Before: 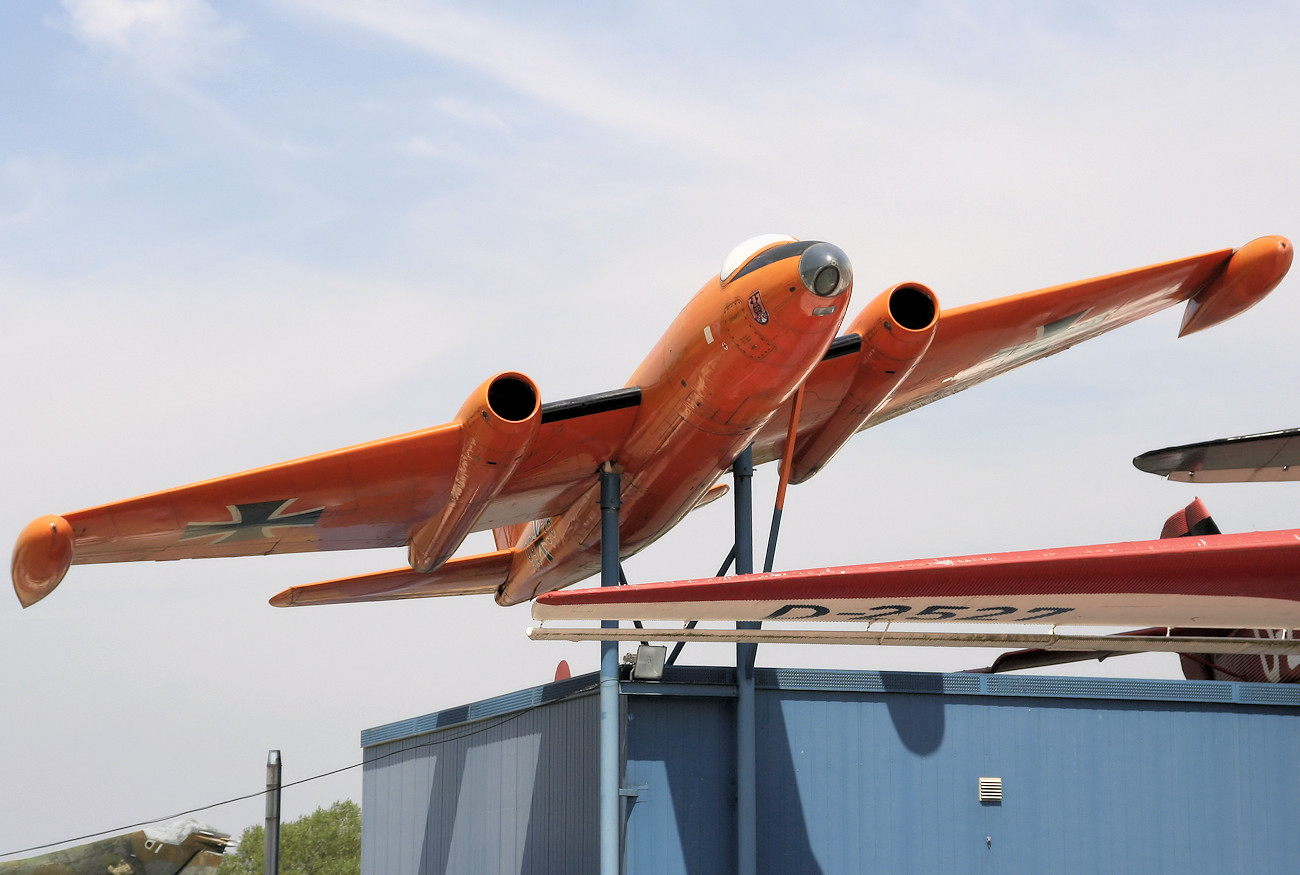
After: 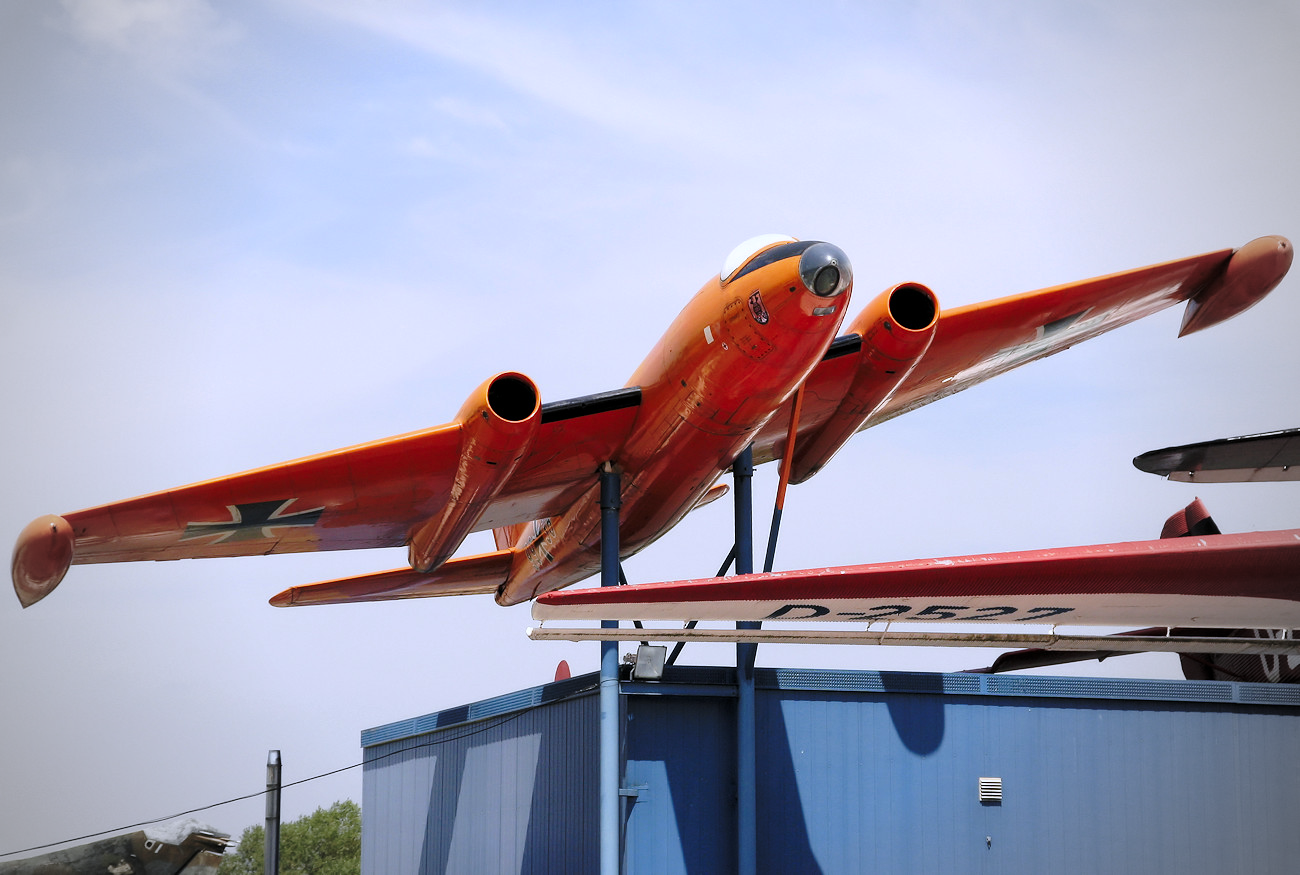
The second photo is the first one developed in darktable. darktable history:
white balance: red 0.967, blue 1.119, emerald 0.756
base curve: curves: ch0 [(0, 0) (0.073, 0.04) (0.157, 0.139) (0.492, 0.492) (0.758, 0.758) (1, 1)], preserve colors none
vignetting: fall-off start 67.15%, brightness -0.442, saturation -0.691, width/height ratio 1.011, unbound false
